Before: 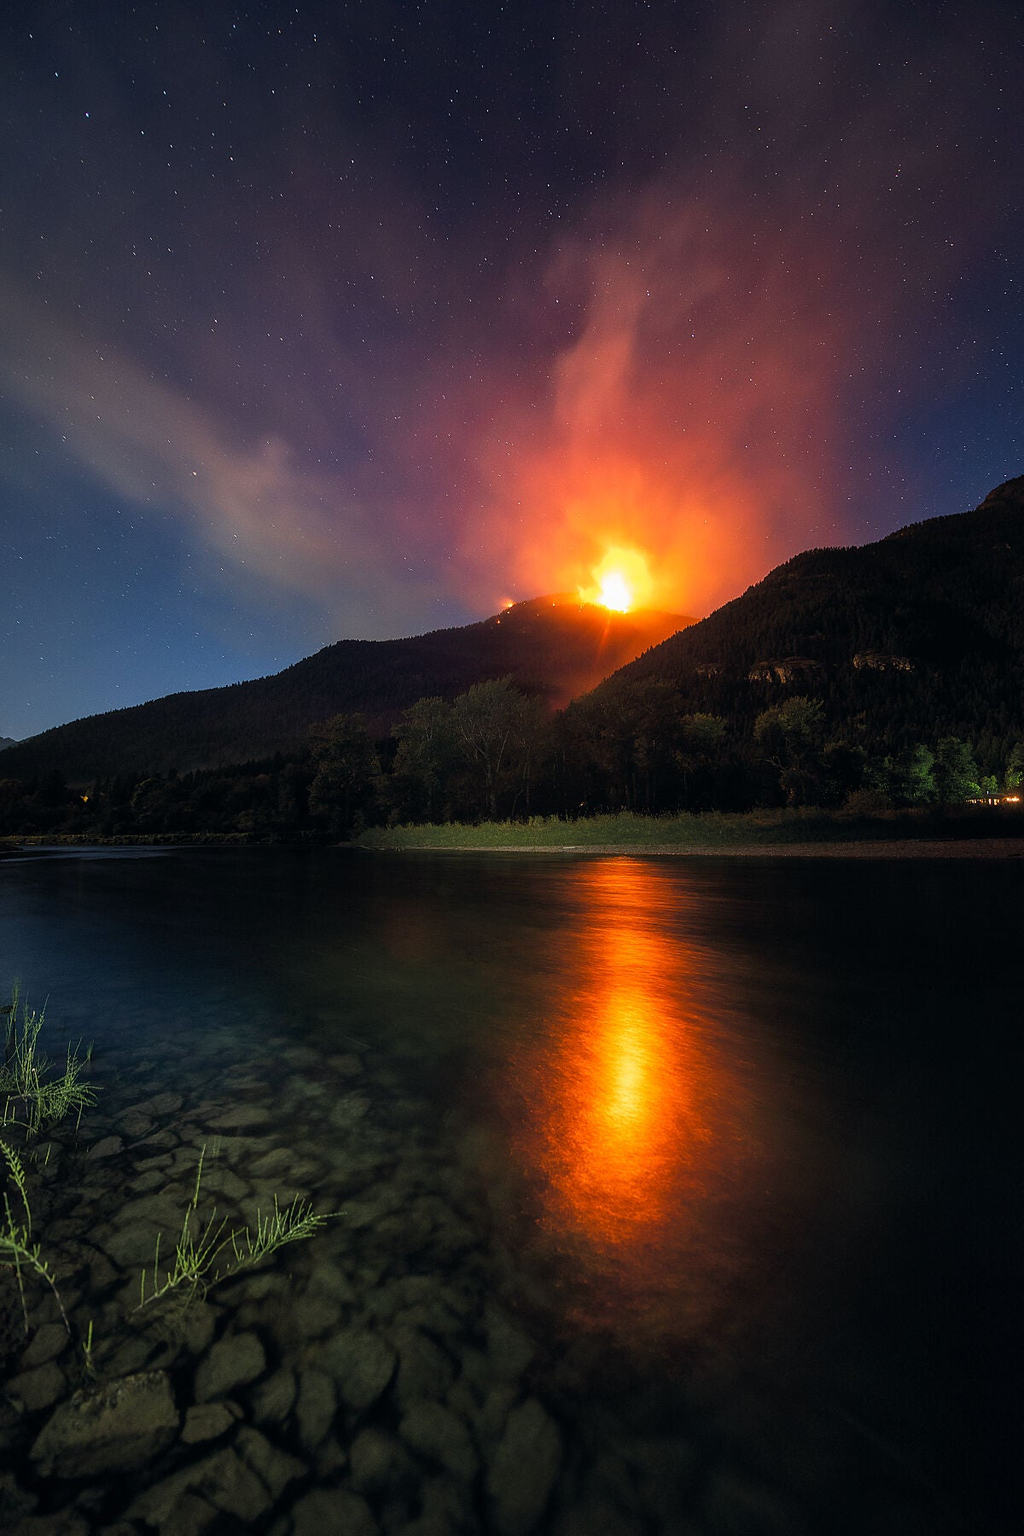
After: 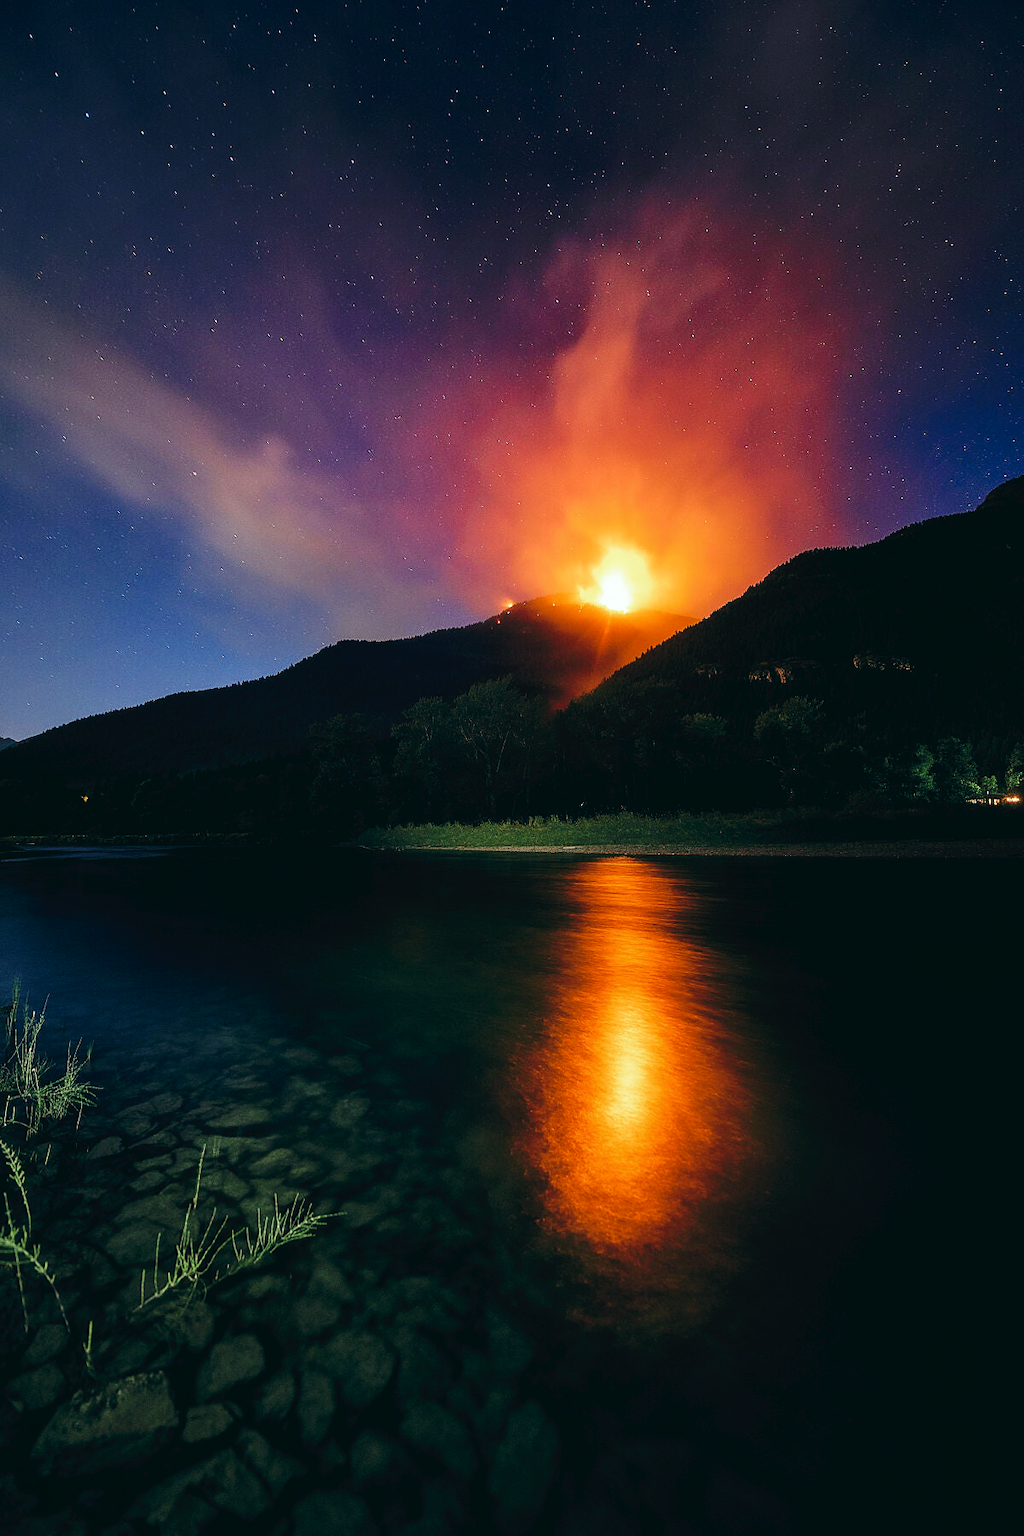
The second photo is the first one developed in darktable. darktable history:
tone curve: curves: ch0 [(0, 0) (0.003, 0.03) (0.011, 0.032) (0.025, 0.035) (0.044, 0.038) (0.069, 0.041) (0.1, 0.058) (0.136, 0.091) (0.177, 0.133) (0.224, 0.181) (0.277, 0.268) (0.335, 0.363) (0.399, 0.461) (0.468, 0.554) (0.543, 0.633) (0.623, 0.709) (0.709, 0.784) (0.801, 0.869) (0.898, 0.938) (1, 1)], preserve colors none
color look up table: target L [98.9, 92.33, 90.75, 87.37, 87.1, 83.26, 75.68, 63.67, 60.29, 45.69, 41.67, 32.81, 19.62, 200.51, 72.87, 68.34, 70.17, 66.17, 53.41, 53.53, 52.8, 48.76, 43.91, 36.49, 27.01, 16.9, 14.41, 77.66, 73.68, 75.89, 73.27, 60.65, 58.23, 49.14, 46.27, 47.8, 43.02, 36.98, 35.25, 27.87, 17.31, 14.6, 4.772, 99.02, 86.27, 59.63, 54.93, 51.13, 27.92], target a [-15.24, -32.21, -28.69, -55.05, -35.7, -21.36, -47.11, -62.61, -22.05, -37.54, -9.354, -23.09, -19.72, 0, 27.79, 30.11, 4.075, 18.52, 56.01, 62.29, 22.18, 72.48, 22.9, 47.24, 26.27, 25.61, -5.782, 9.973, 37.07, 20.66, 40.91, 68.99, 68.02, 28.26, 23.52, 40.86, 61.97, 11.61, 54.06, 35.21, 16.93, 34.05, -13.71, -10.69, -23.45, 4.407, -6.981, -19.61, -5.848], target b [22.86, 37.76, 2.007, 30.56, 17.99, 8.462, 43.94, 38.92, 5.164, 30.8, 20.53, 19.8, 7.508, 0, 23.43, 56.69, 60.08, 36.89, 20.13, 52.38, 19.57, 34.87, 38.44, 26.46, 32.53, 5.544, 6.766, -5.824, -17.97, -32.42, -36.64, -37.15, -58.53, -9.156, -79.28, -36.37, -10.23, -56.31, -77.65, -8.547, -32.35, -45.35, -6.877, -3.032, -13.33, -54.05, -5.938, -32.95, -15.59], num patches 49
